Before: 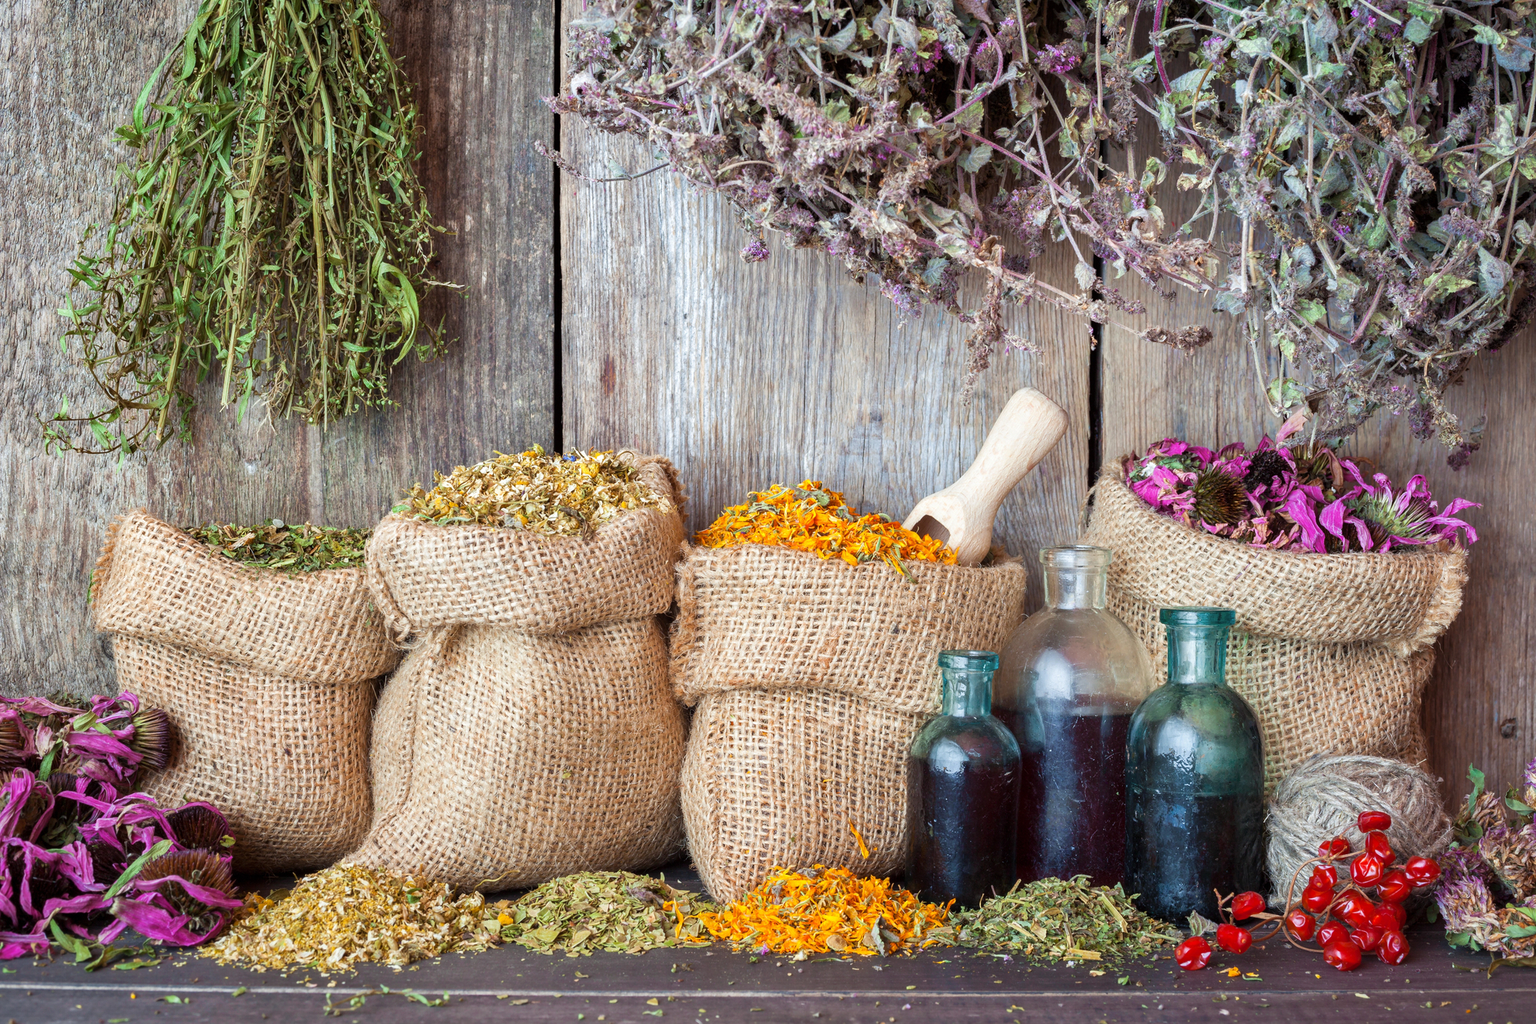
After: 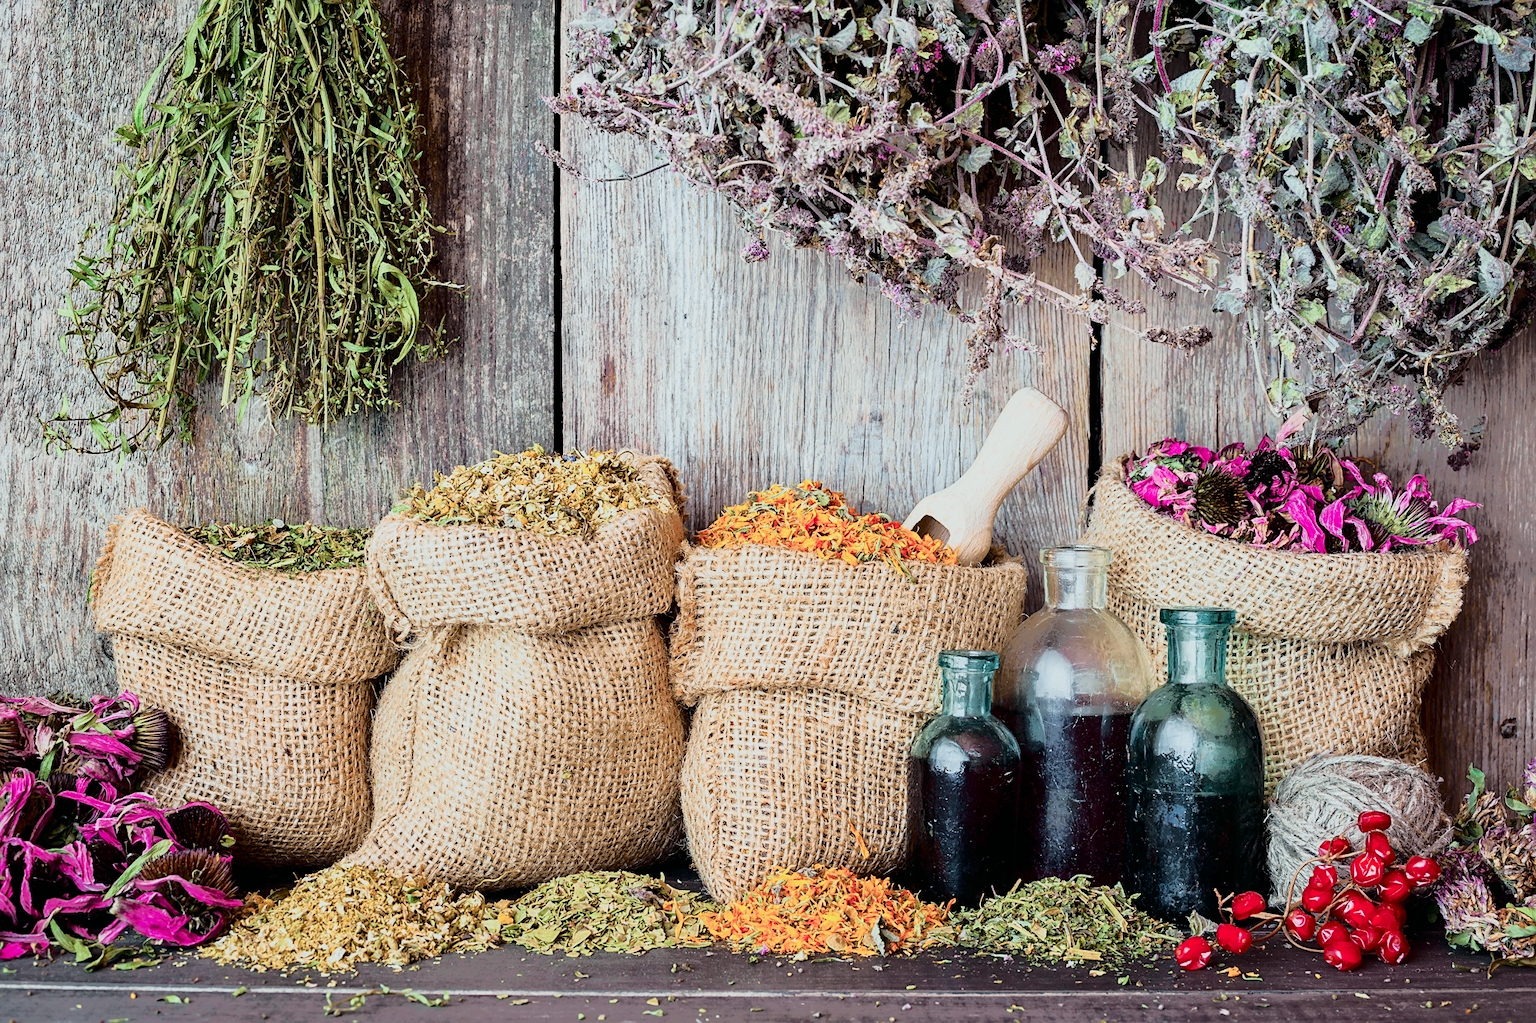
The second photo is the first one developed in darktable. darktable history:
tone curve: curves: ch0 [(0, 0) (0.081, 0.033) (0.192, 0.124) (0.283, 0.238) (0.407, 0.476) (0.495, 0.521) (0.661, 0.756) (0.788, 0.87) (1, 0.951)]; ch1 [(0, 0) (0.161, 0.092) (0.35, 0.33) (0.392, 0.392) (0.427, 0.426) (0.479, 0.472) (0.505, 0.497) (0.521, 0.524) (0.567, 0.56) (0.583, 0.592) (0.625, 0.627) (0.678, 0.733) (1, 1)]; ch2 [(0, 0) (0.346, 0.362) (0.404, 0.427) (0.502, 0.499) (0.531, 0.523) (0.544, 0.561) (0.58, 0.59) (0.629, 0.642) (0.717, 0.678) (1, 1)], color space Lab, independent channels, preserve colors none
sharpen: on, module defaults
filmic rgb: black relative exposure -16 EV, white relative exposure 6.92 EV, hardness 4.7
